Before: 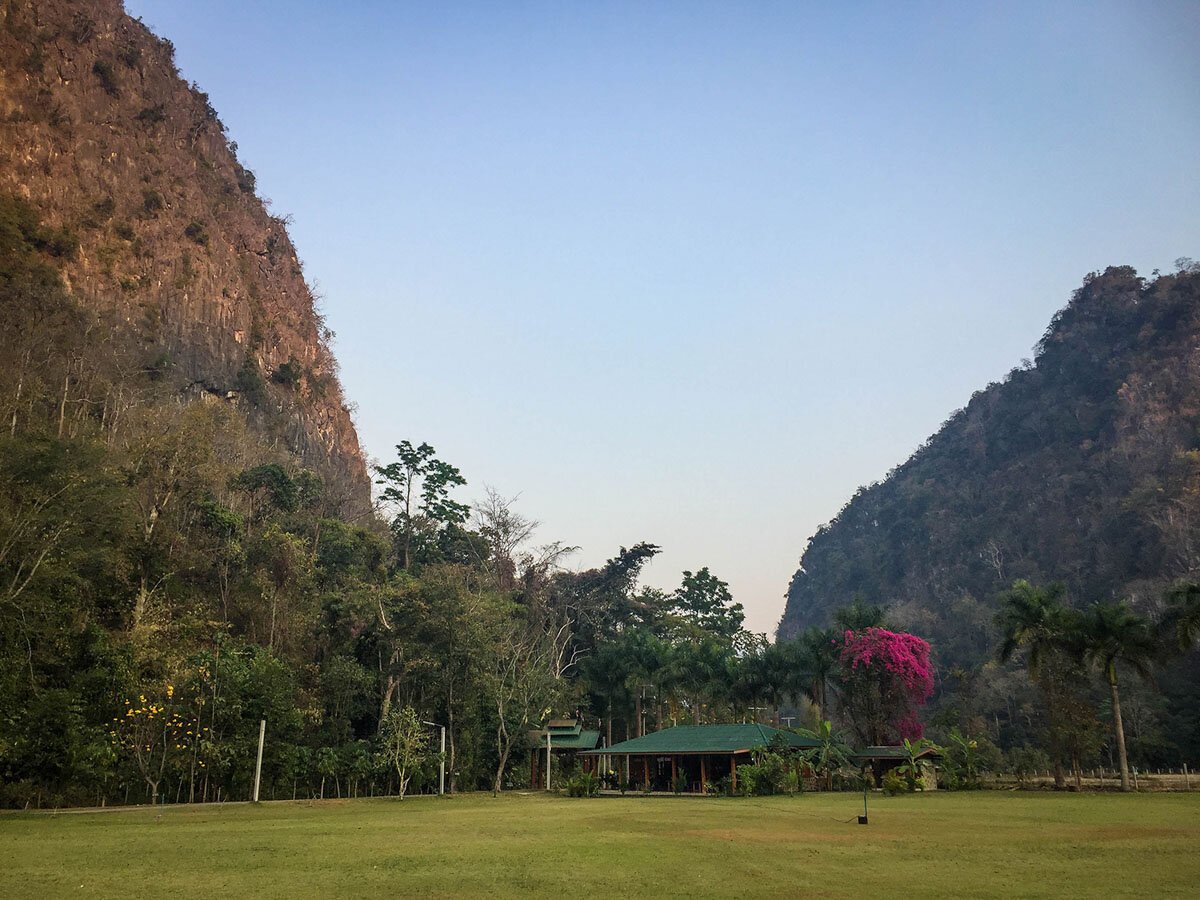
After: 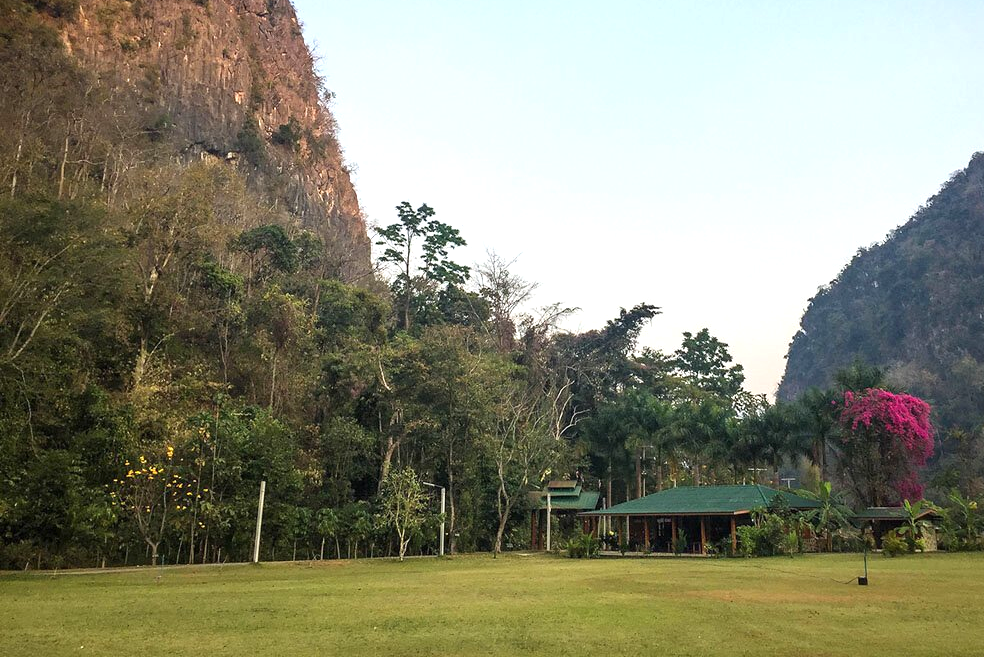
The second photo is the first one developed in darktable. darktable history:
exposure: black level correction 0, exposure 0.598 EV, compensate highlight preservation false
crop: top 26.564%, right 17.975%
